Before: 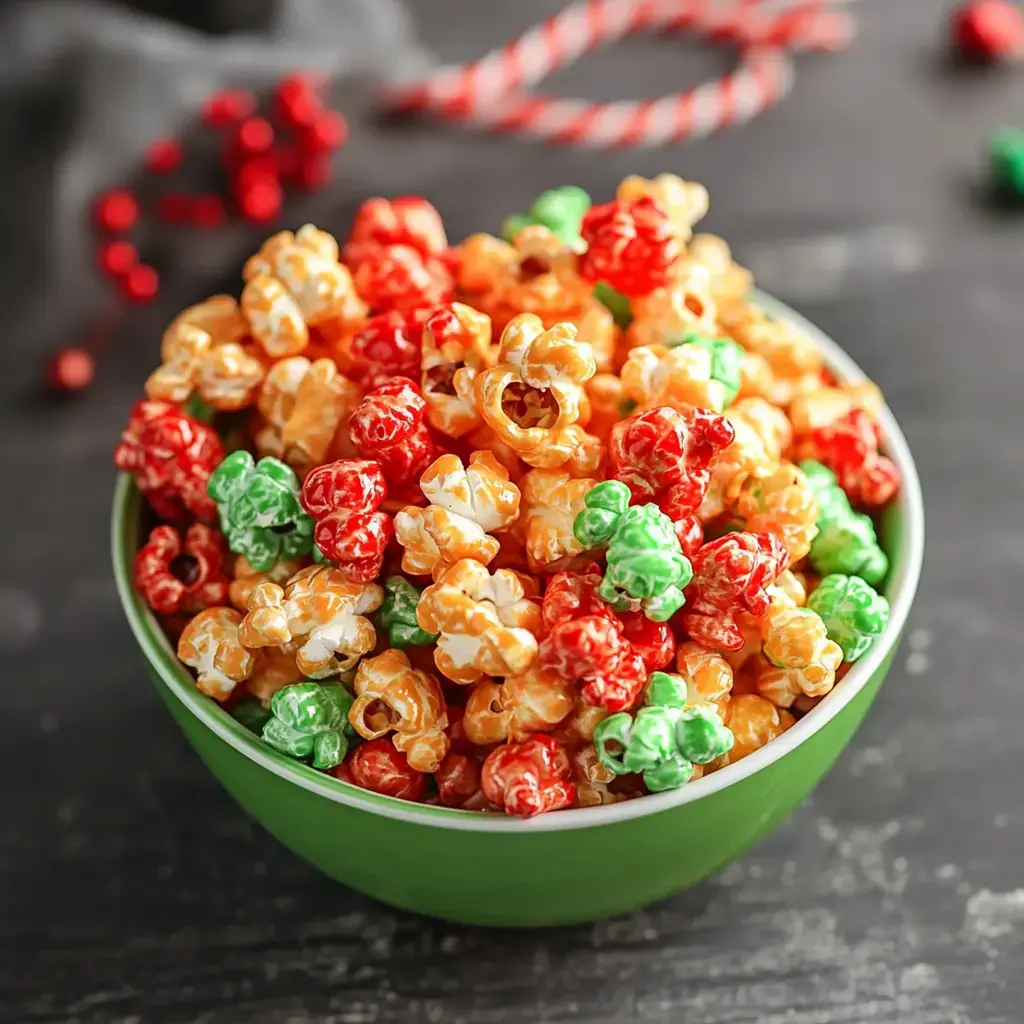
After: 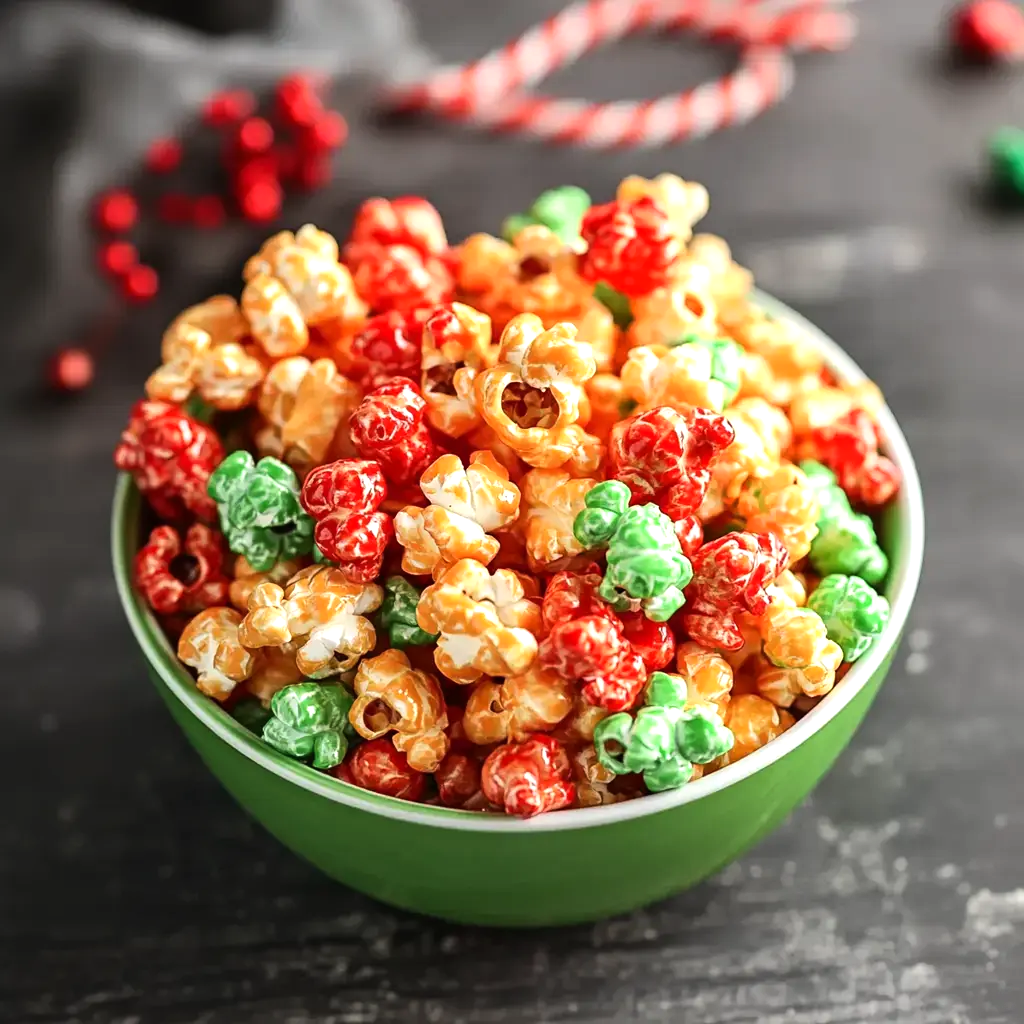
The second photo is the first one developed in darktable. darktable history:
tone equalizer: -8 EV -0.415 EV, -7 EV -0.402 EV, -6 EV -0.36 EV, -5 EV -0.215 EV, -3 EV 0.194 EV, -2 EV 0.361 EV, -1 EV 0.392 EV, +0 EV 0.41 EV, edges refinement/feathering 500, mask exposure compensation -1.57 EV, preserve details no
